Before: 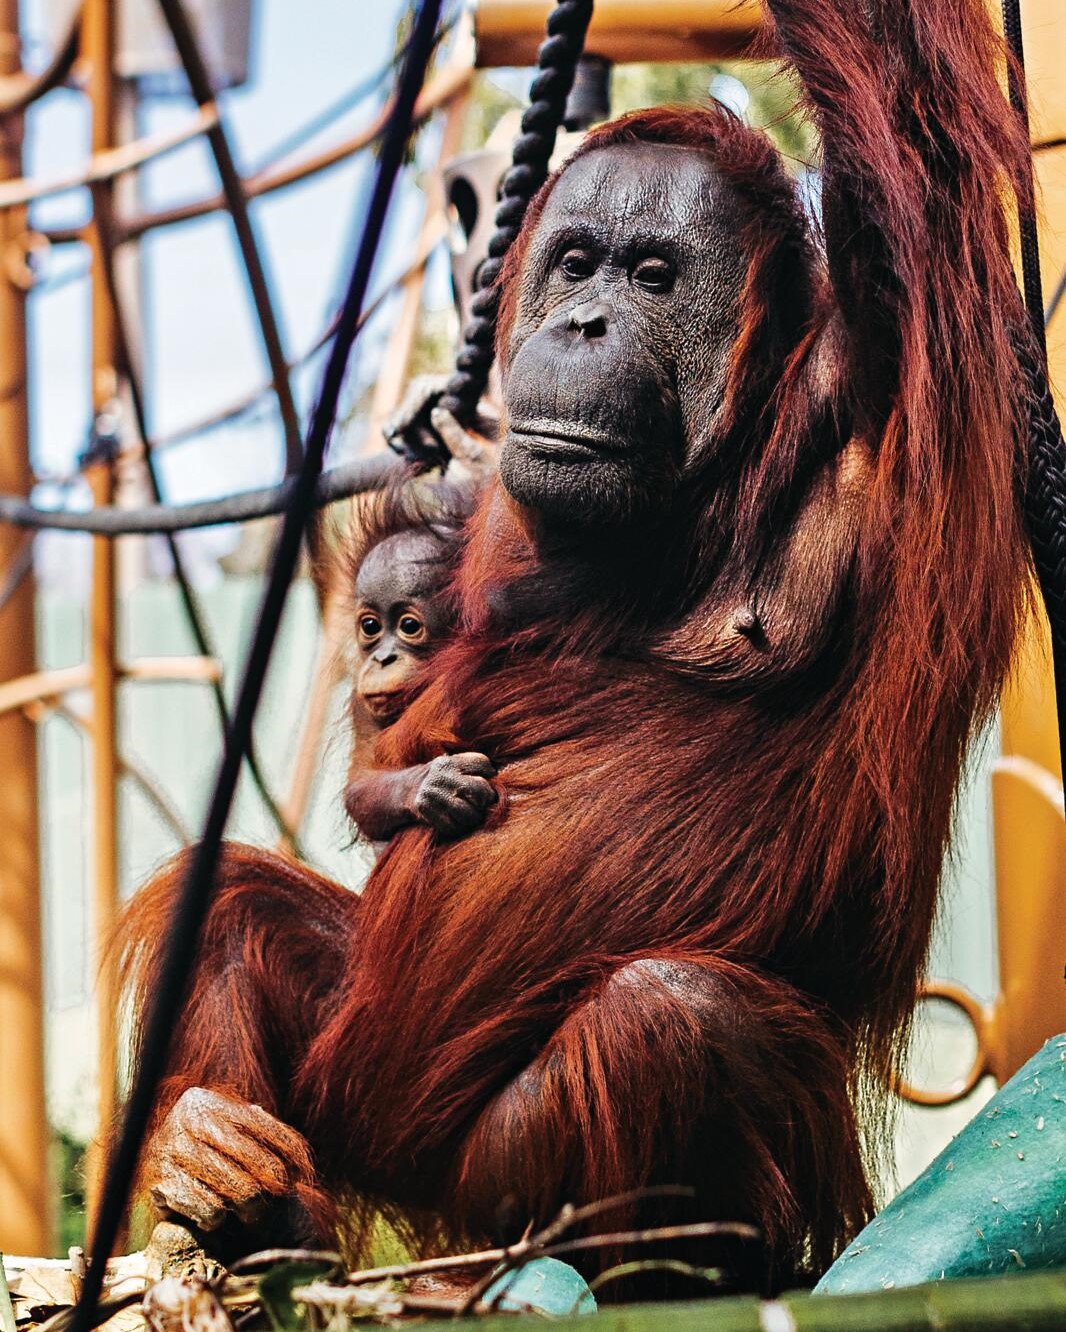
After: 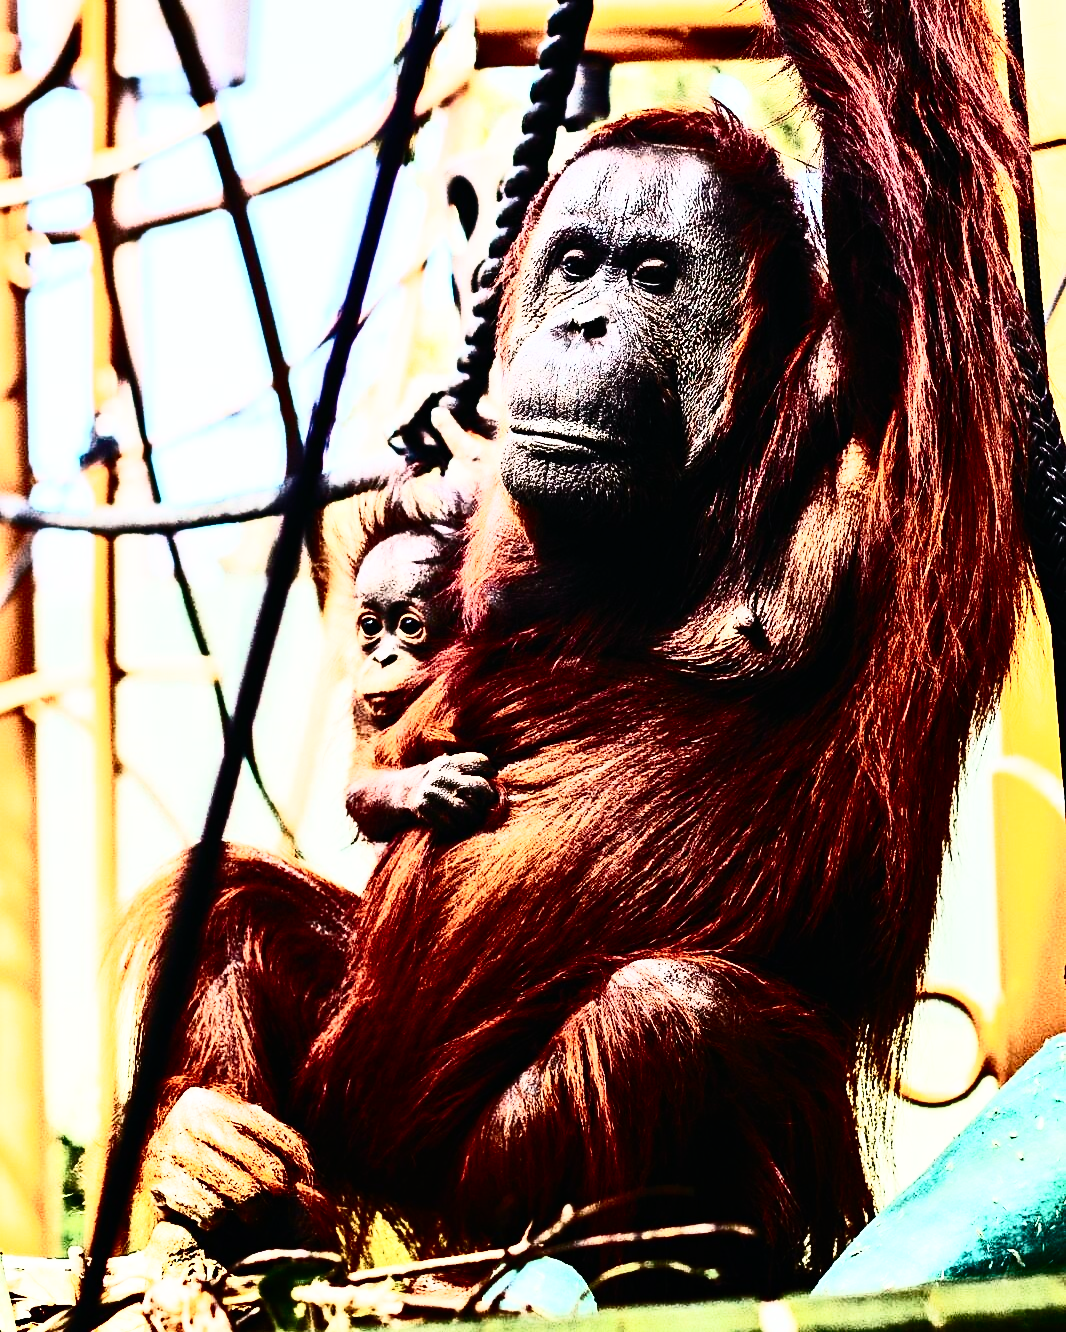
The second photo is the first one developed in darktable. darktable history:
base curve: curves: ch0 [(0, 0) (0.036, 0.025) (0.121, 0.166) (0.206, 0.329) (0.605, 0.79) (1, 1)], preserve colors none
contrast brightness saturation: contrast 0.939, brightness 0.203
